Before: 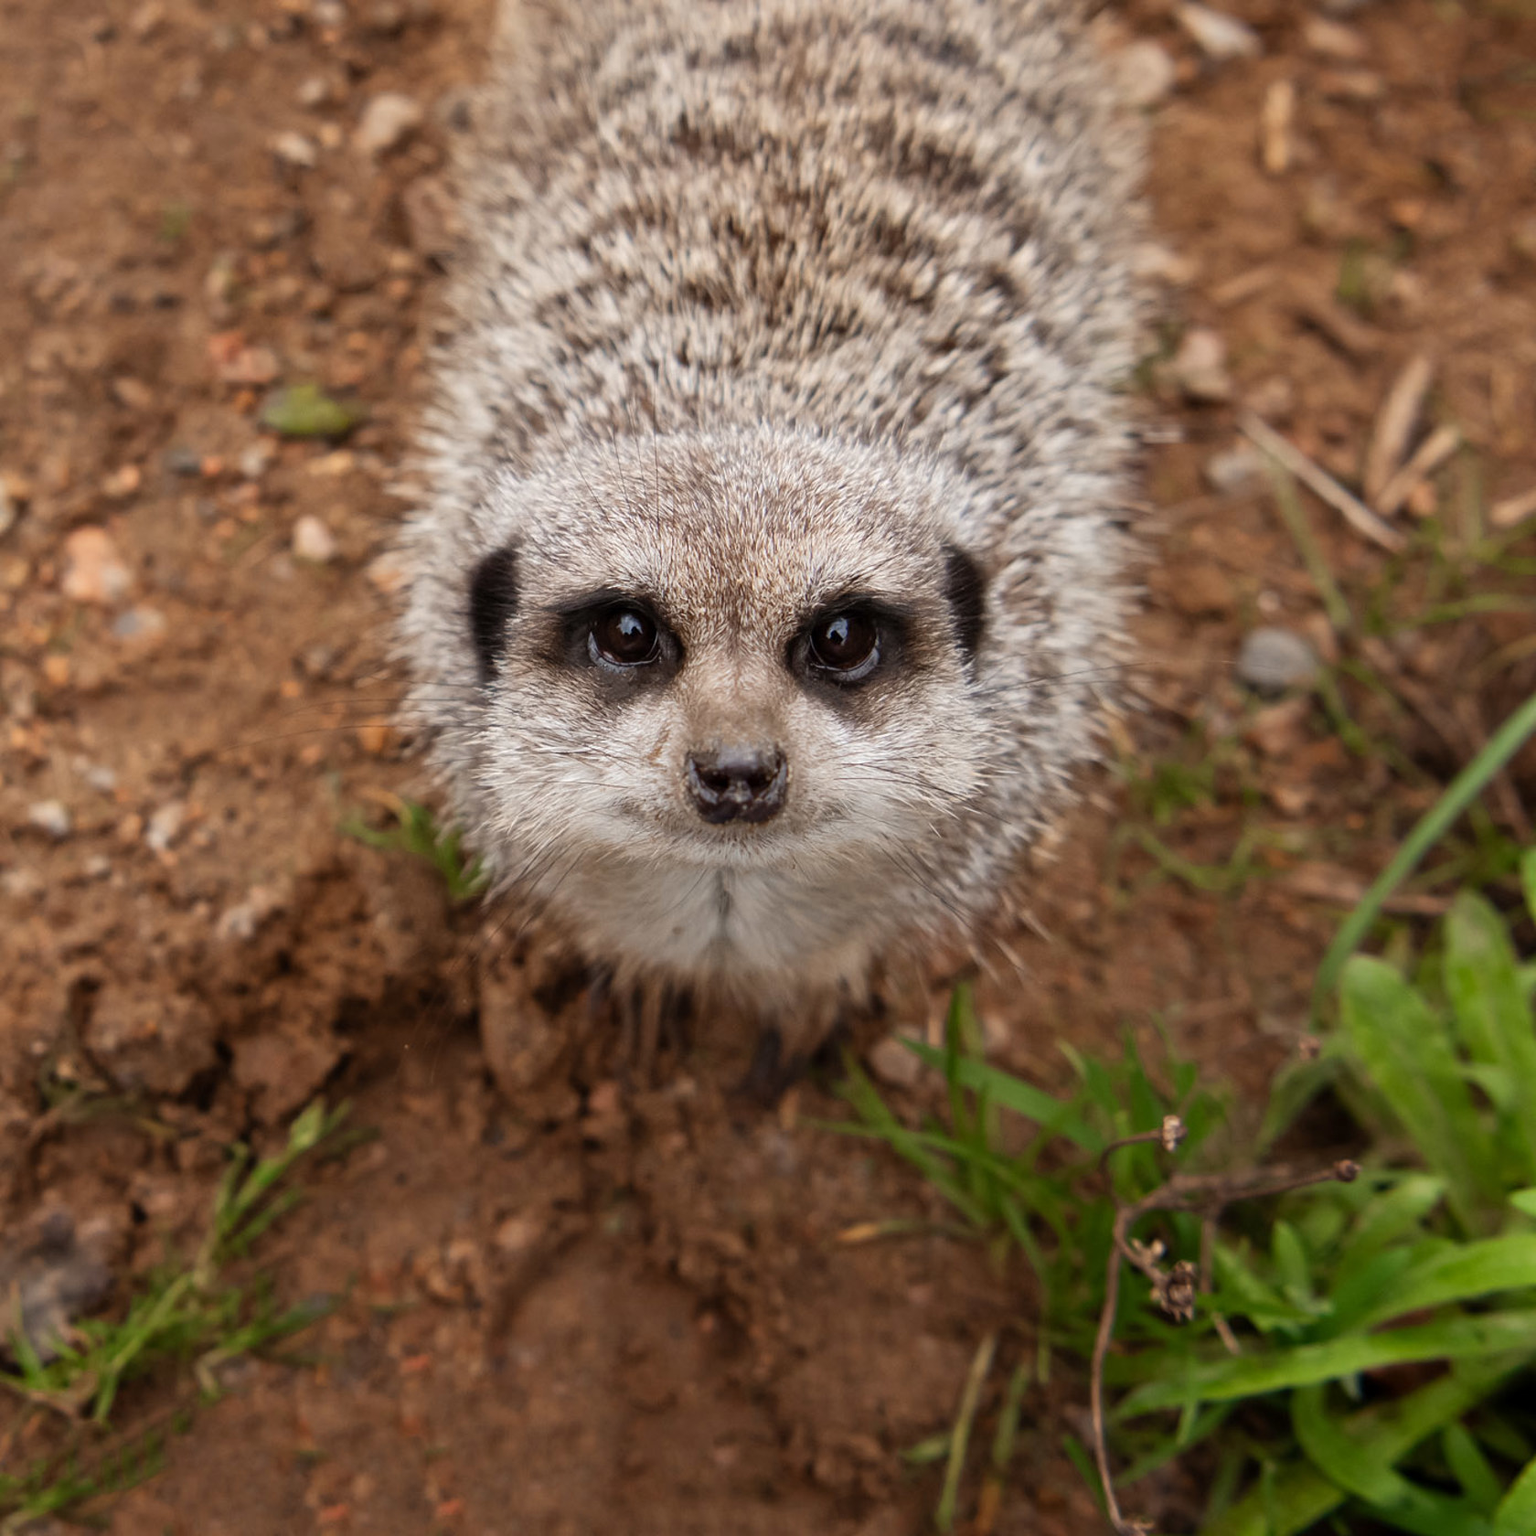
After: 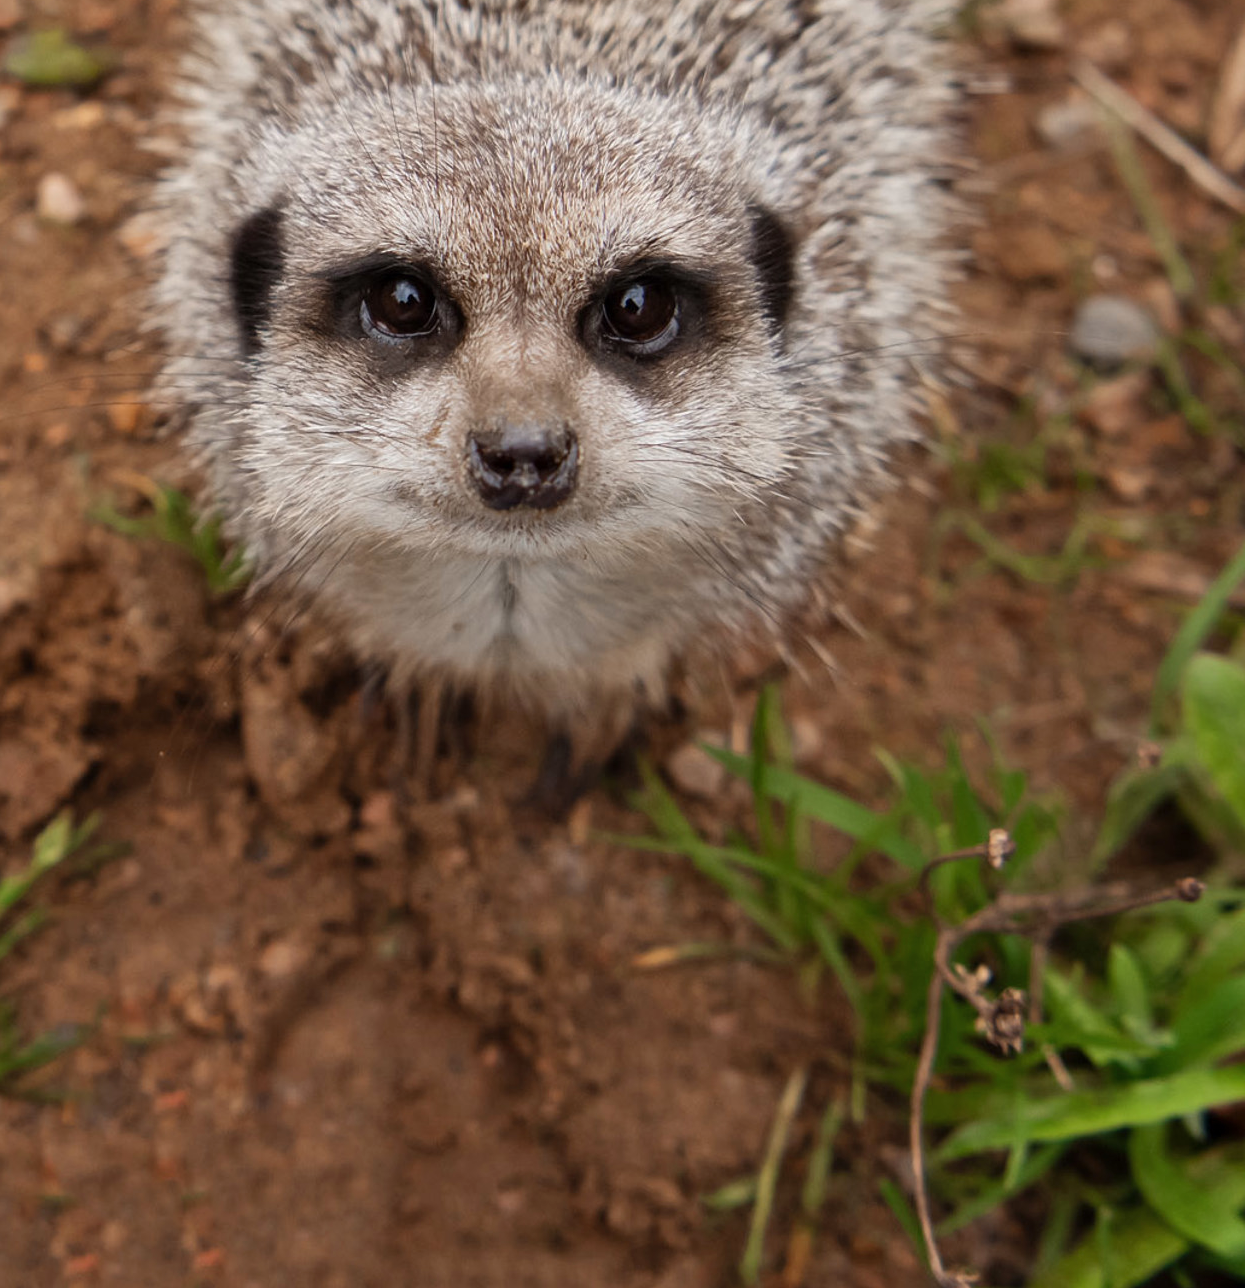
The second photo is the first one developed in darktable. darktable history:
shadows and highlights: shadows 43.71, white point adjustment -1.56, soften with gaussian
crop: left 16.864%, top 23.315%, right 9.012%
